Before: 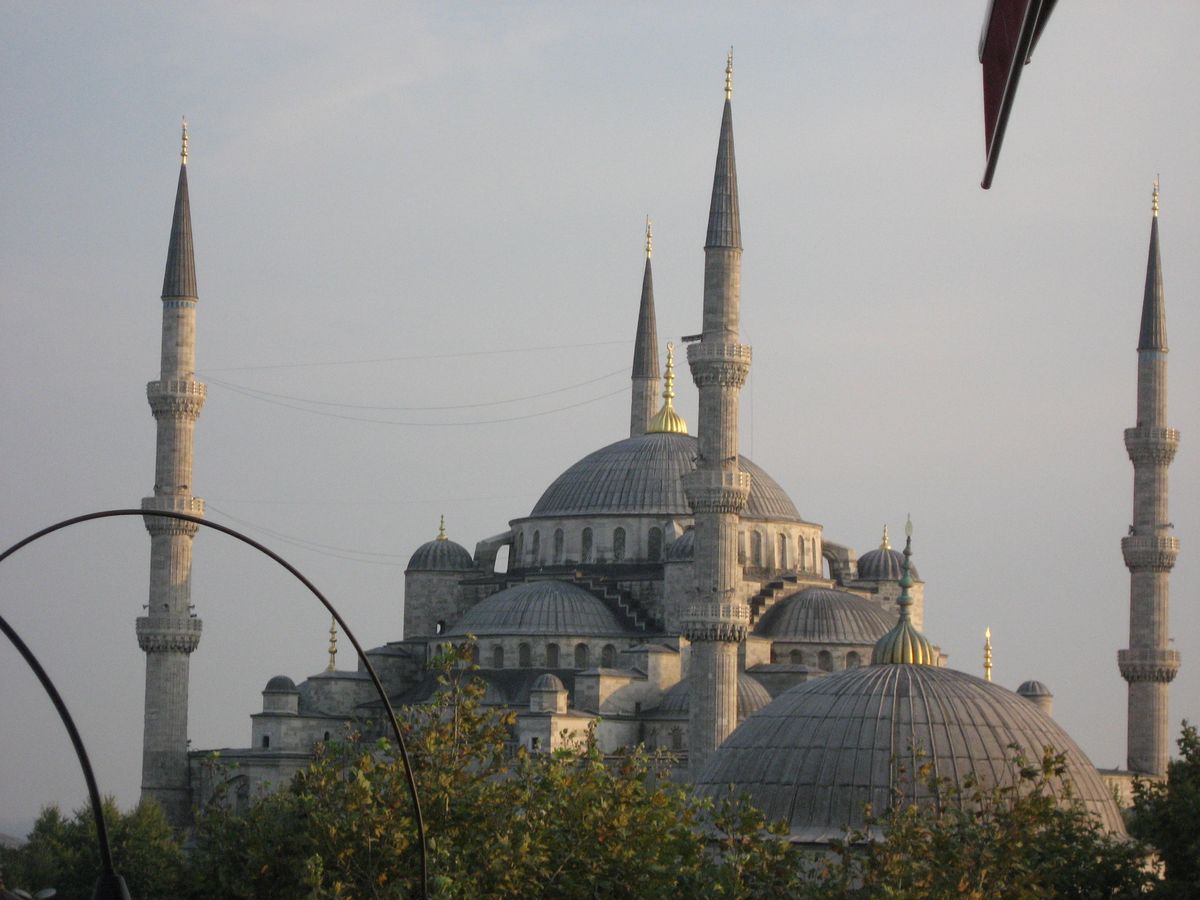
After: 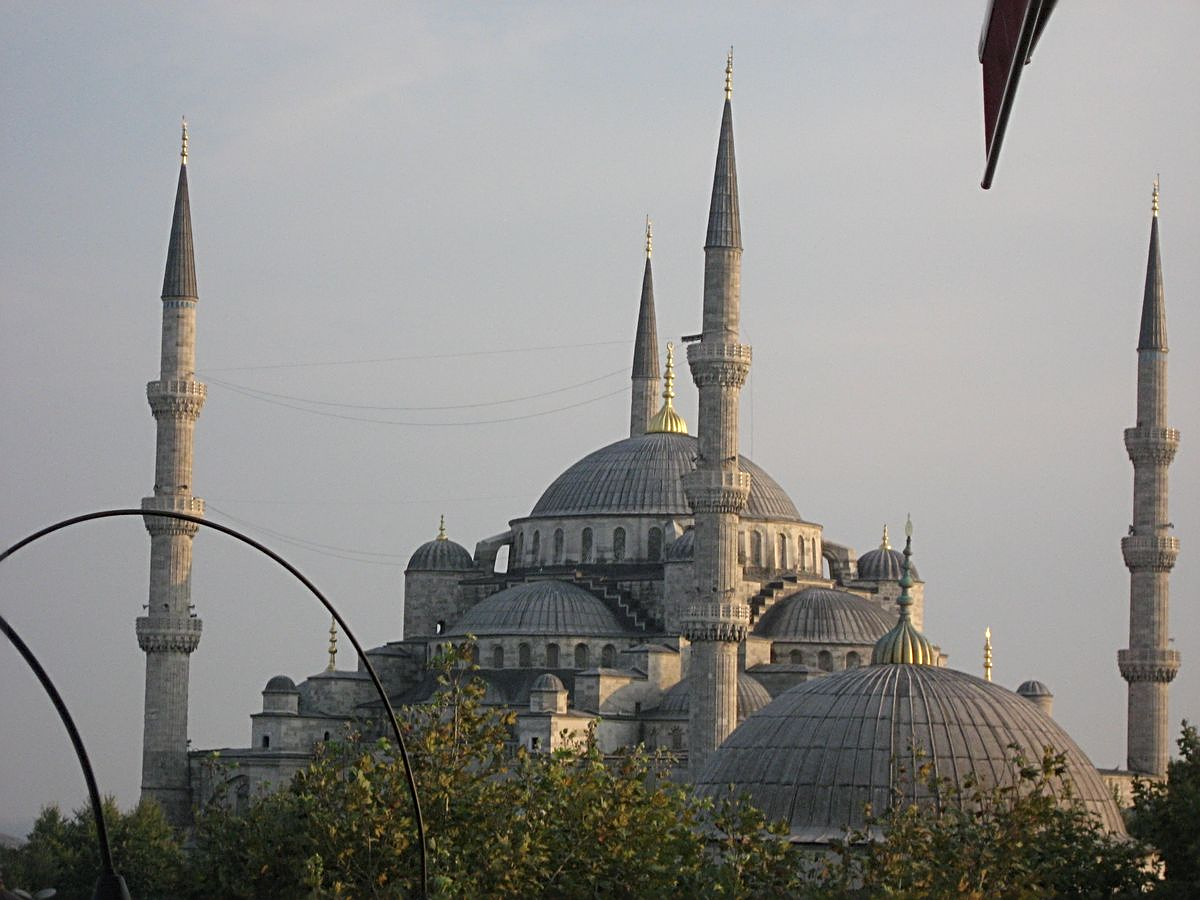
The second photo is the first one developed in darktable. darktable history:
sharpen: radius 3.123
